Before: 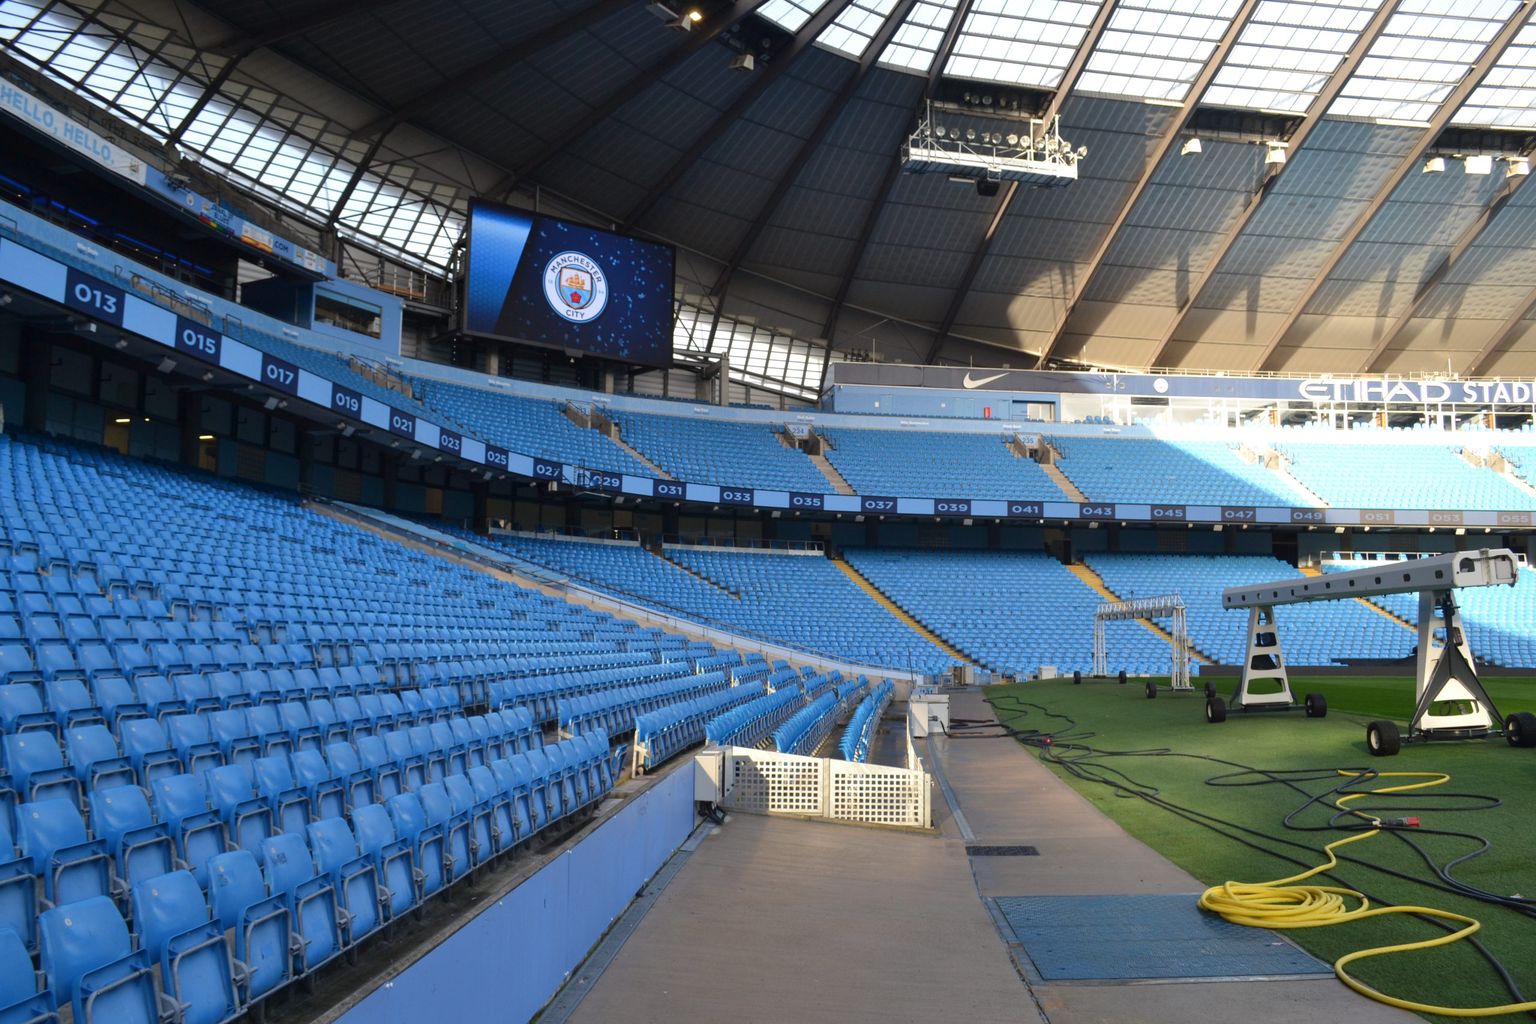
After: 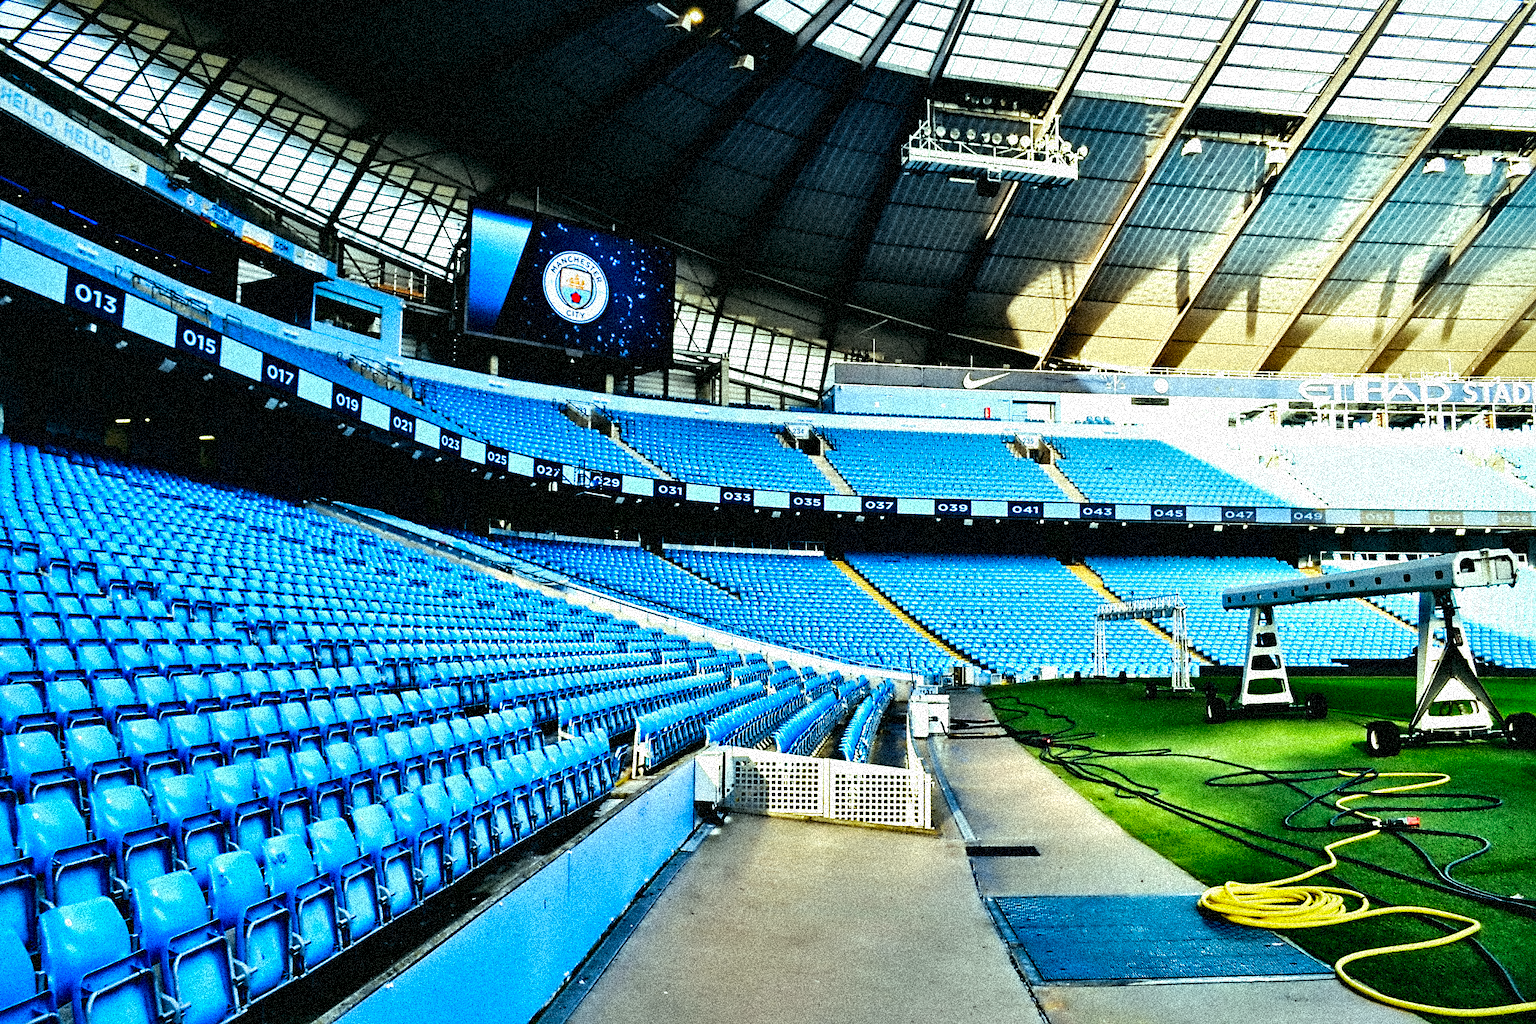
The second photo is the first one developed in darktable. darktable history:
vibrance: vibrance 100%
shadows and highlights: shadows 4.1, highlights -17.6, soften with gaussian
local contrast: mode bilateral grid, contrast 44, coarseness 69, detail 214%, midtone range 0.2 | blend: blend mode normal, opacity 28%; mask: uniform (no mask)
sharpen: on, module defaults
tone curve: curves: ch0 [(0, 0) (0.004, 0.001) (0.133, 0.112) (0.325, 0.362) (0.832, 0.893) (1, 1)], color space Lab, linked channels, preserve colors none
color correction: highlights a* -7.33, highlights b* 1.26, shadows a* -3.55, saturation 1.4 | blend: blend mode normal, opacity 55%; mask: uniform (no mask)
base curve: curves: ch0 [(0, 0) (0.036, 0.025) (0.121, 0.166) (0.206, 0.329) (0.605, 0.79) (1, 1)], preserve colors none
grain: coarseness 3.75 ISO, strength 100%, mid-tones bias 0% | blend: blend mode normal, opacity 17%; mask: uniform (no mask)
velvia: strength 30%
contrast equalizer: octaves 7, y [[0.5, 0.542, 0.583, 0.625, 0.667, 0.708], [0.5 ×6], [0.5 ×6], [0, 0.033, 0.067, 0.1, 0.133, 0.167], [0, 0.05, 0.1, 0.15, 0.2, 0.25]]
contrast brightness saturation: contrast 0.11, saturation -0.17
